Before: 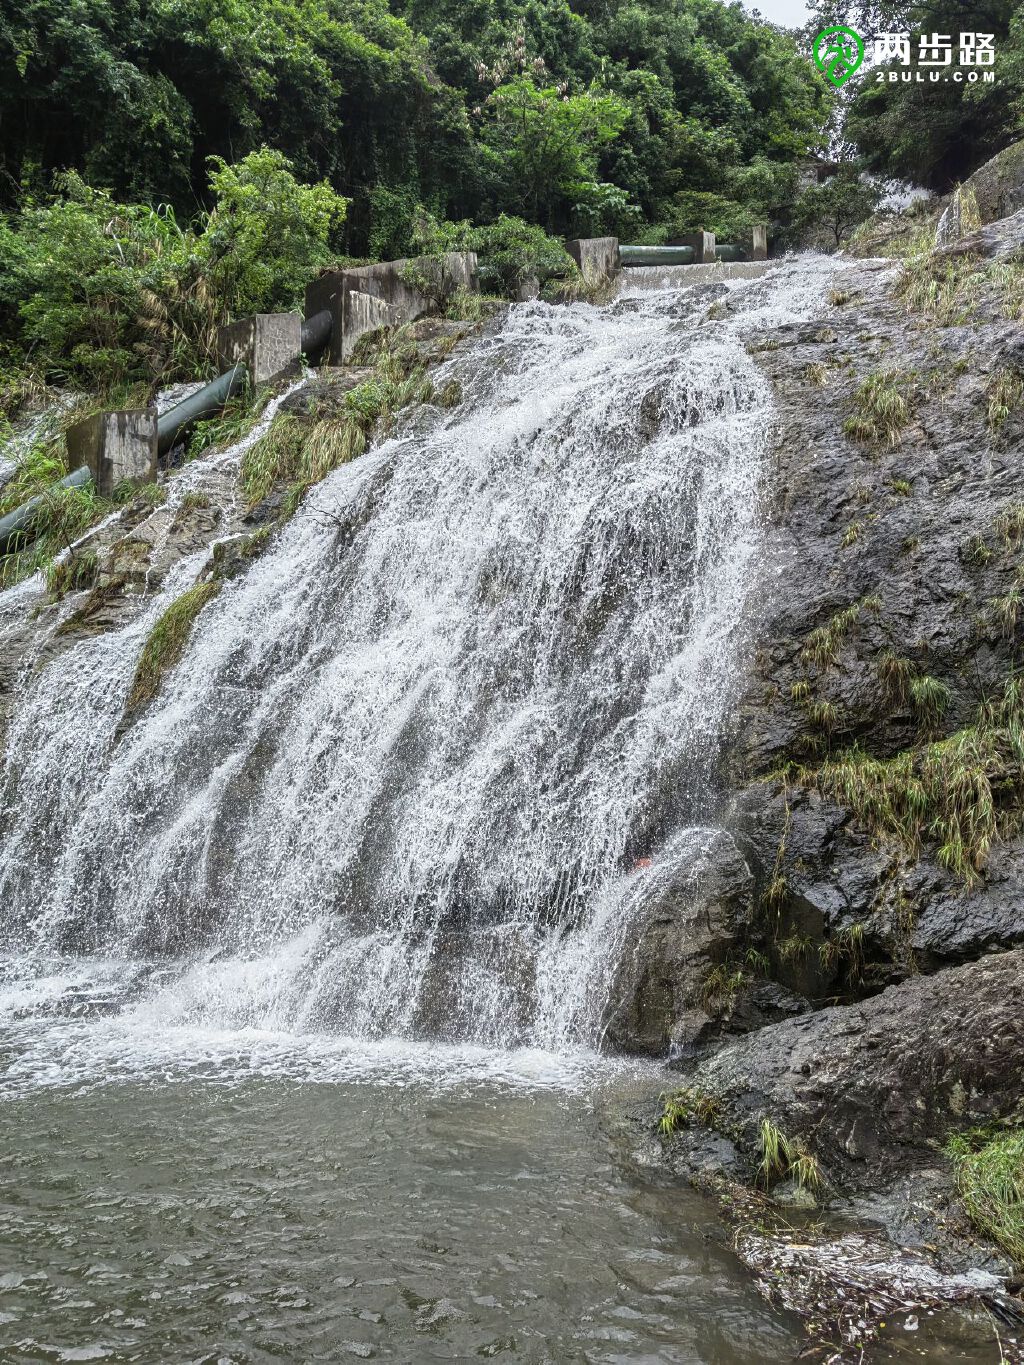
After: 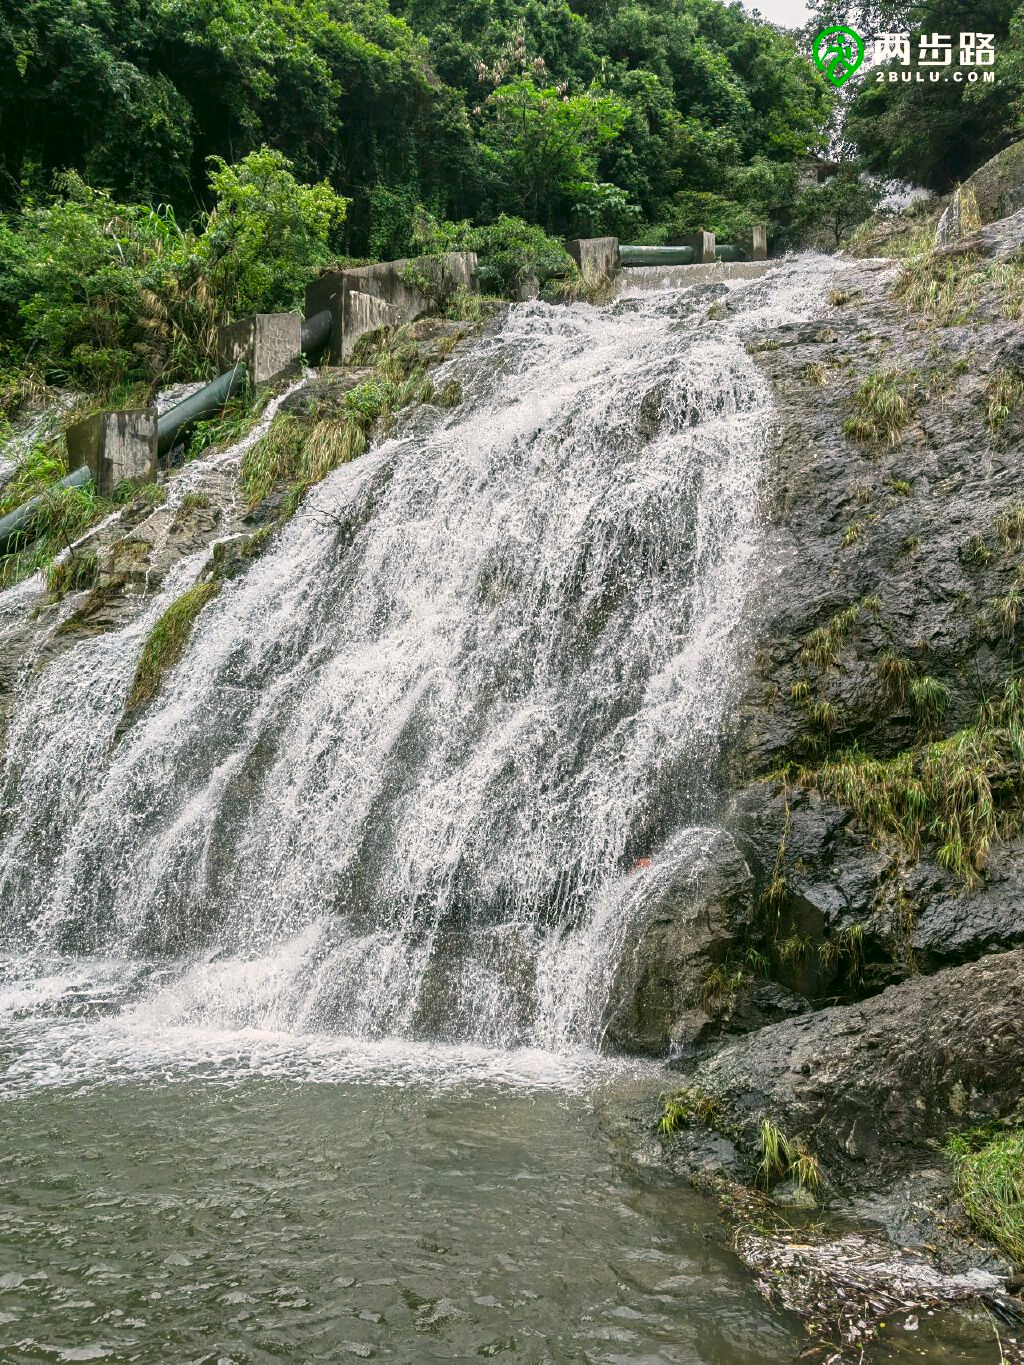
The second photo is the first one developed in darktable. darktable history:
color correction: highlights a* 4.53, highlights b* 4.94, shadows a* -7.66, shadows b* 5.07
